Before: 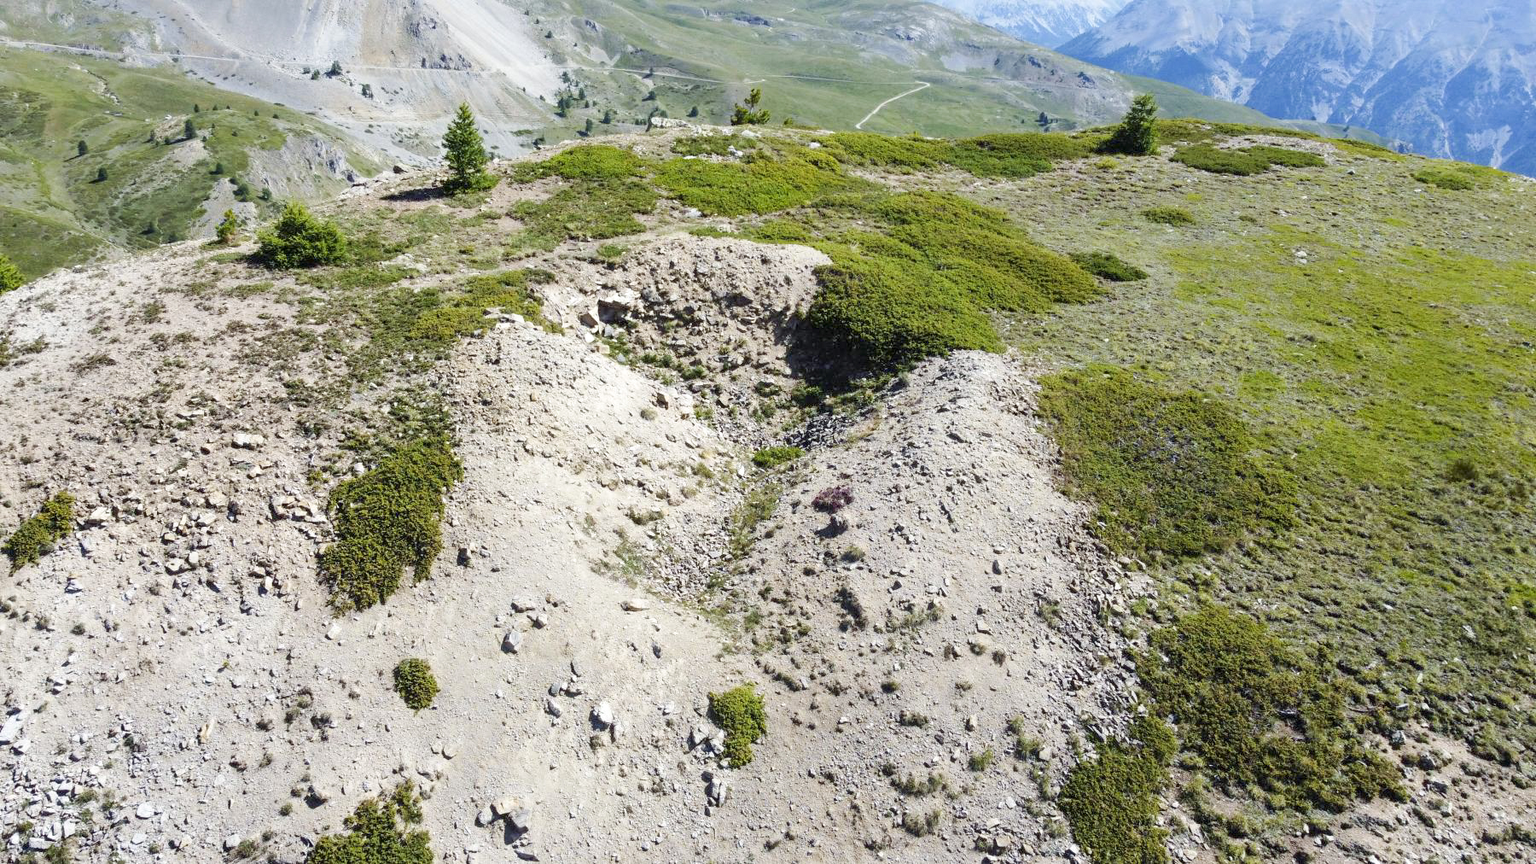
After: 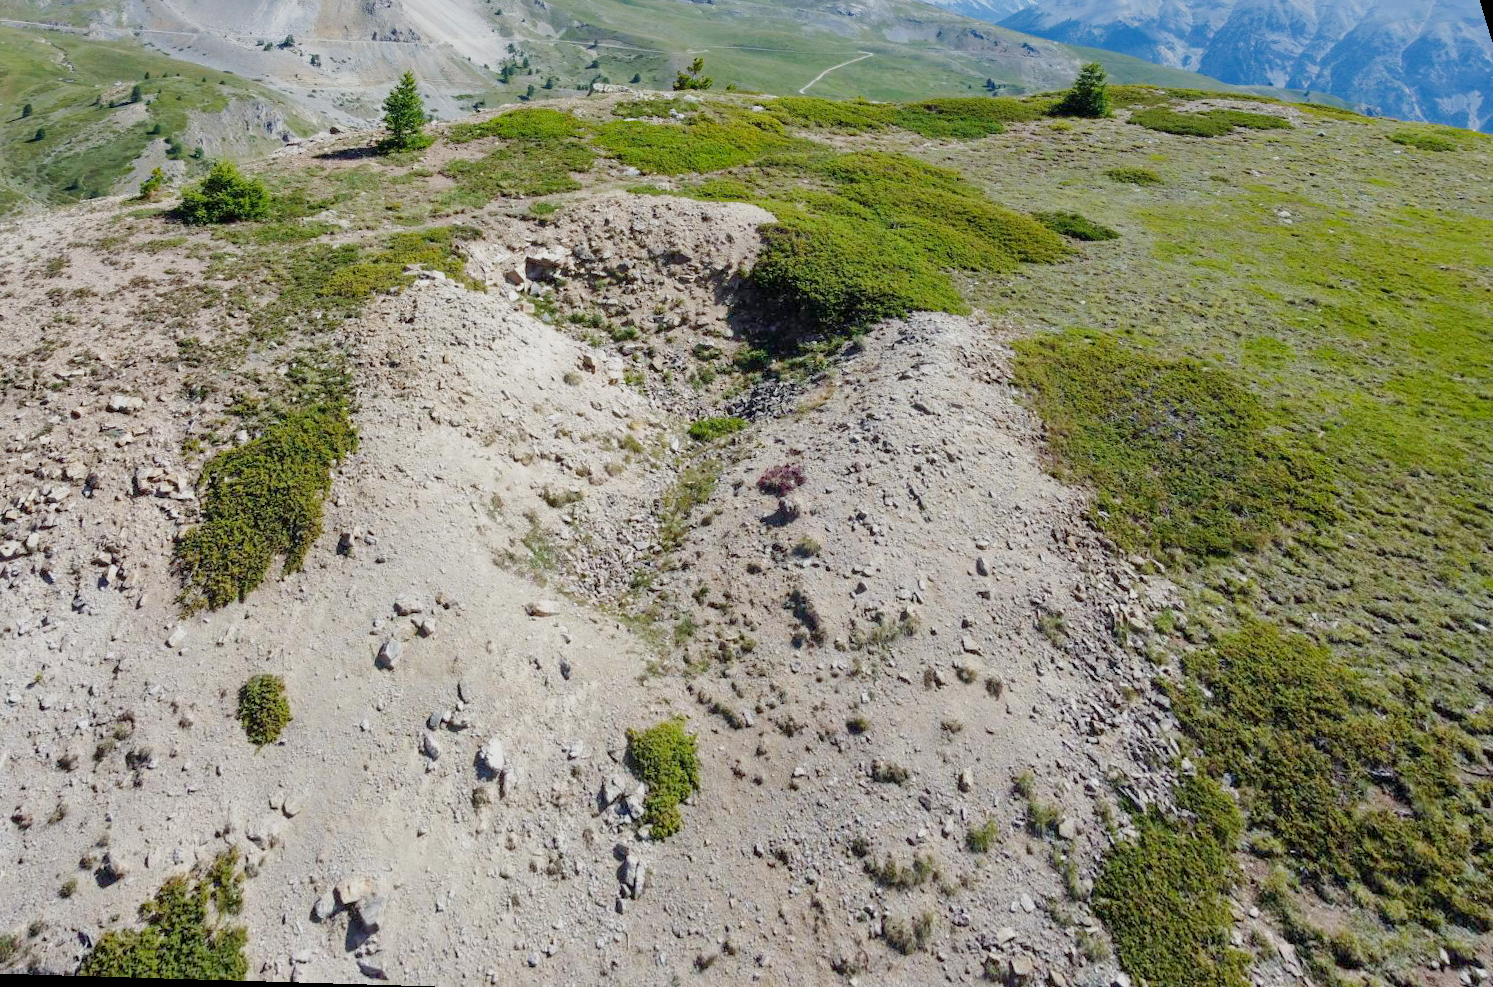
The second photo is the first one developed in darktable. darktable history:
rotate and perspective: rotation 0.72°, lens shift (vertical) -0.352, lens shift (horizontal) -0.051, crop left 0.152, crop right 0.859, crop top 0.019, crop bottom 0.964
tone equalizer: -8 EV 0.25 EV, -7 EV 0.417 EV, -6 EV 0.417 EV, -5 EV 0.25 EV, -3 EV -0.25 EV, -2 EV -0.417 EV, -1 EV -0.417 EV, +0 EV -0.25 EV, edges refinement/feathering 500, mask exposure compensation -1.57 EV, preserve details guided filter
